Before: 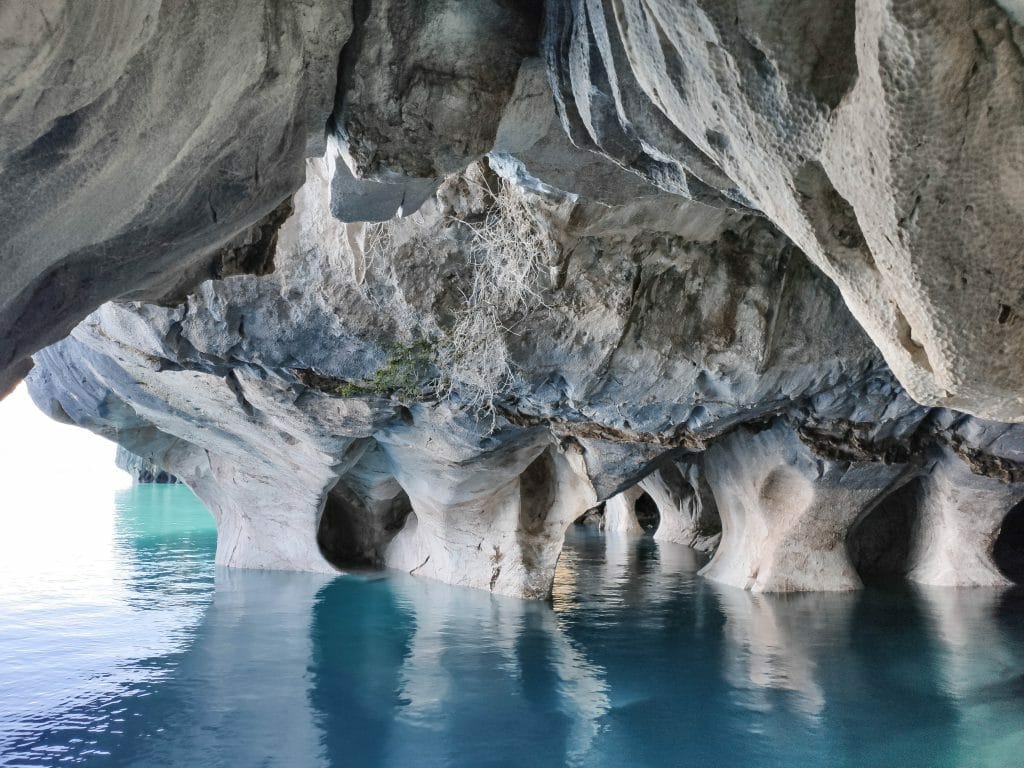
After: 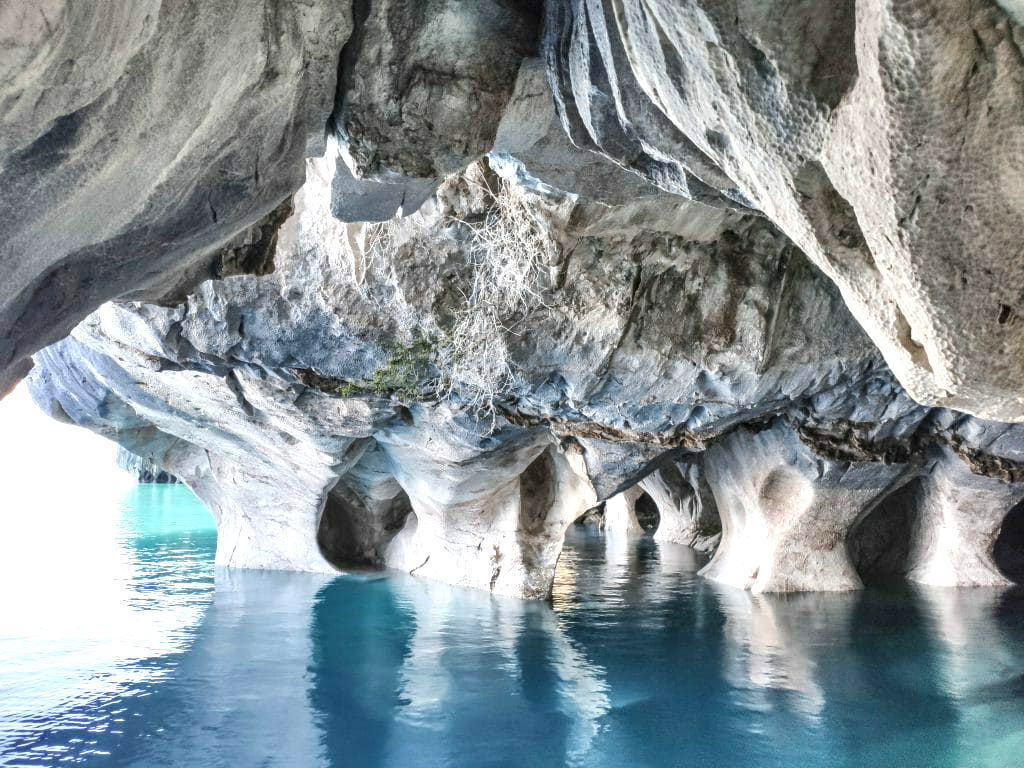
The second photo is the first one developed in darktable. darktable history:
exposure: black level correction 0, exposure 0.7 EV, compensate highlight preservation false
local contrast: on, module defaults
tone equalizer: edges refinement/feathering 500, mask exposure compensation -1.57 EV, preserve details no
